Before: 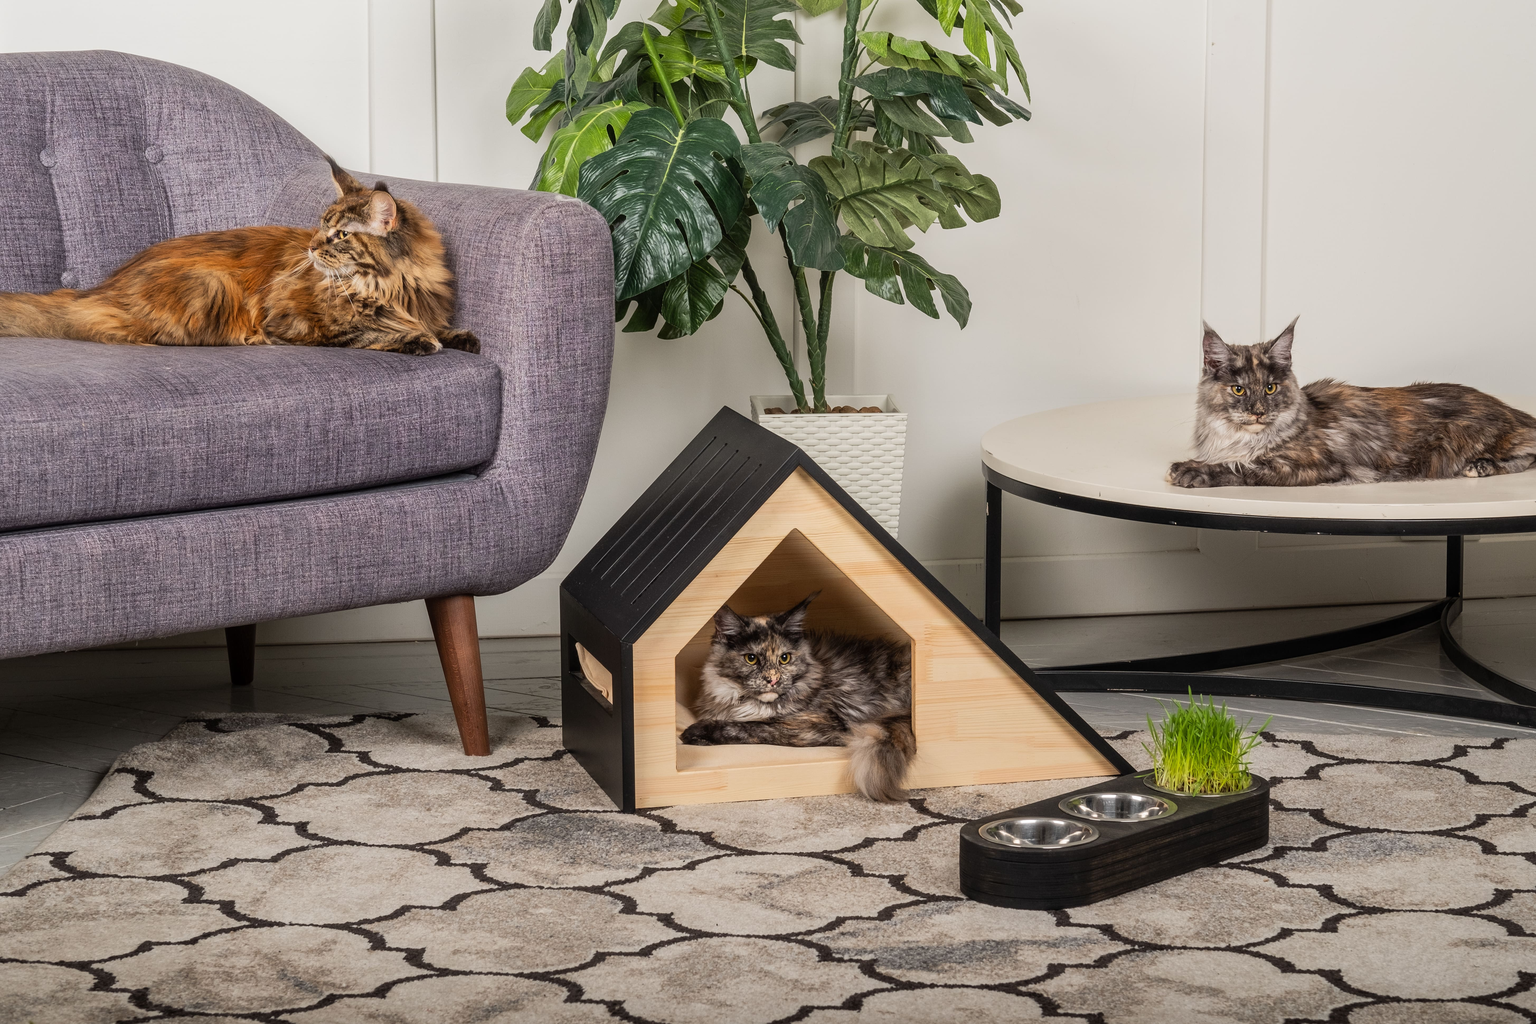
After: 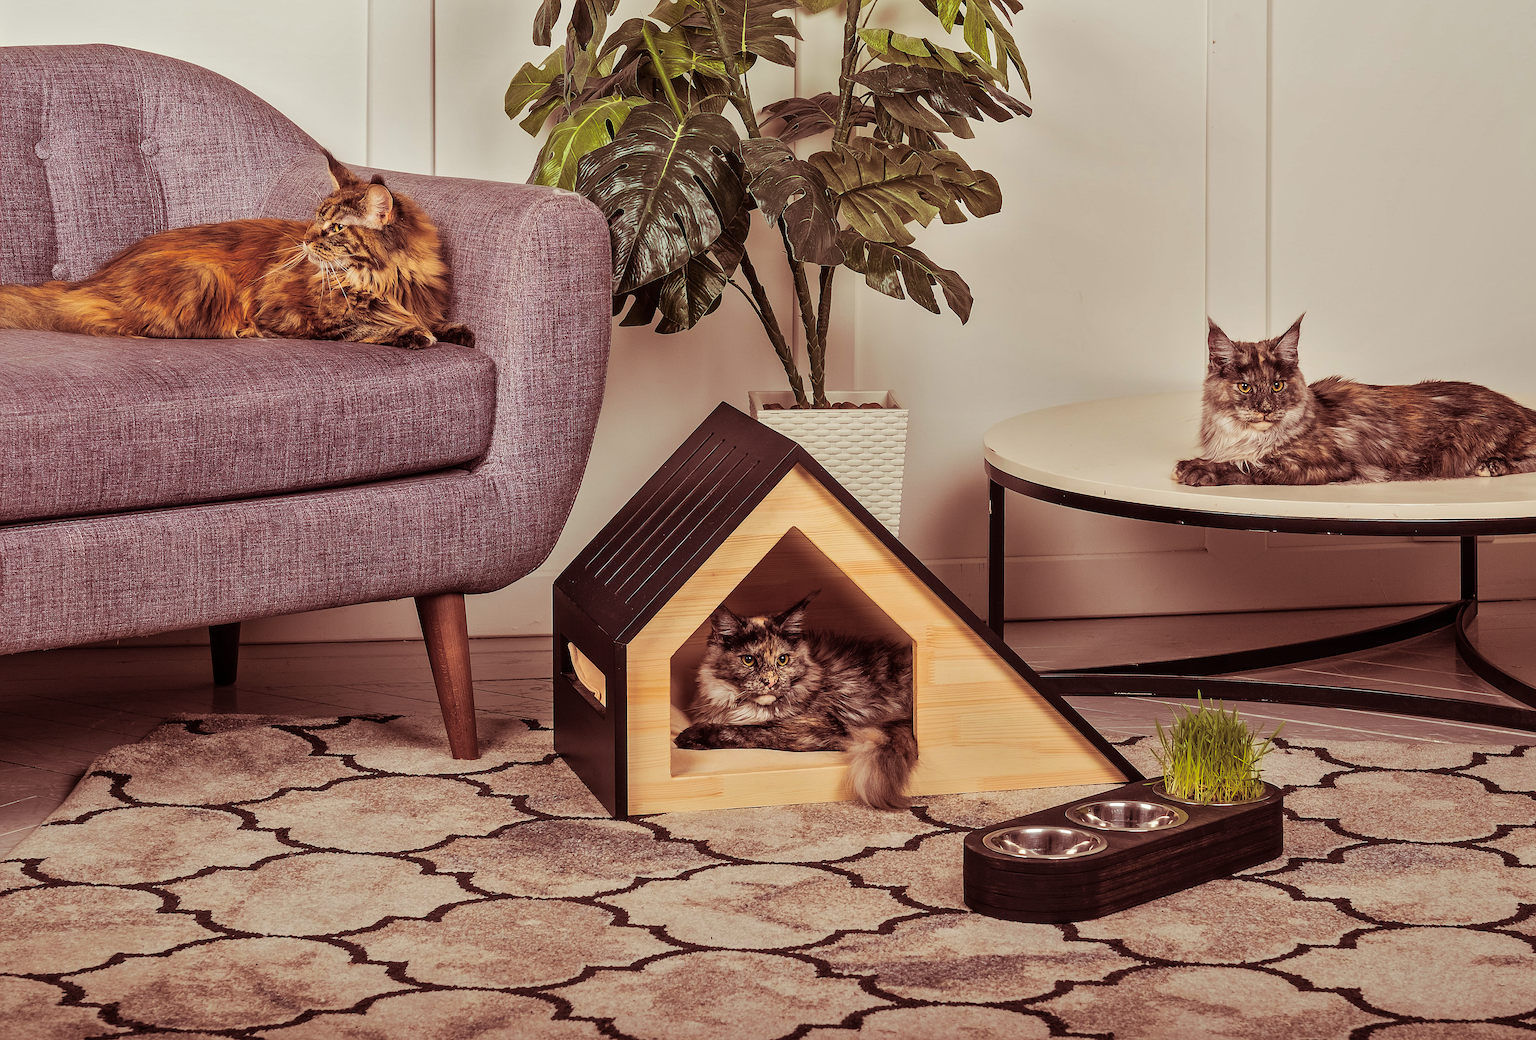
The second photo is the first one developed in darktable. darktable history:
contrast brightness saturation: saturation 0.1
sharpen: radius 1.4, amount 1.25, threshold 0.7
color correction: highlights a* -2.68, highlights b* 2.57
rotate and perspective: rotation 0.226°, lens shift (vertical) -0.042, crop left 0.023, crop right 0.982, crop top 0.006, crop bottom 0.994
rgb levels: mode RGB, independent channels, levels [[0, 0.5, 1], [0, 0.521, 1], [0, 0.536, 1]]
shadows and highlights: soften with gaussian
split-toning: on, module defaults
